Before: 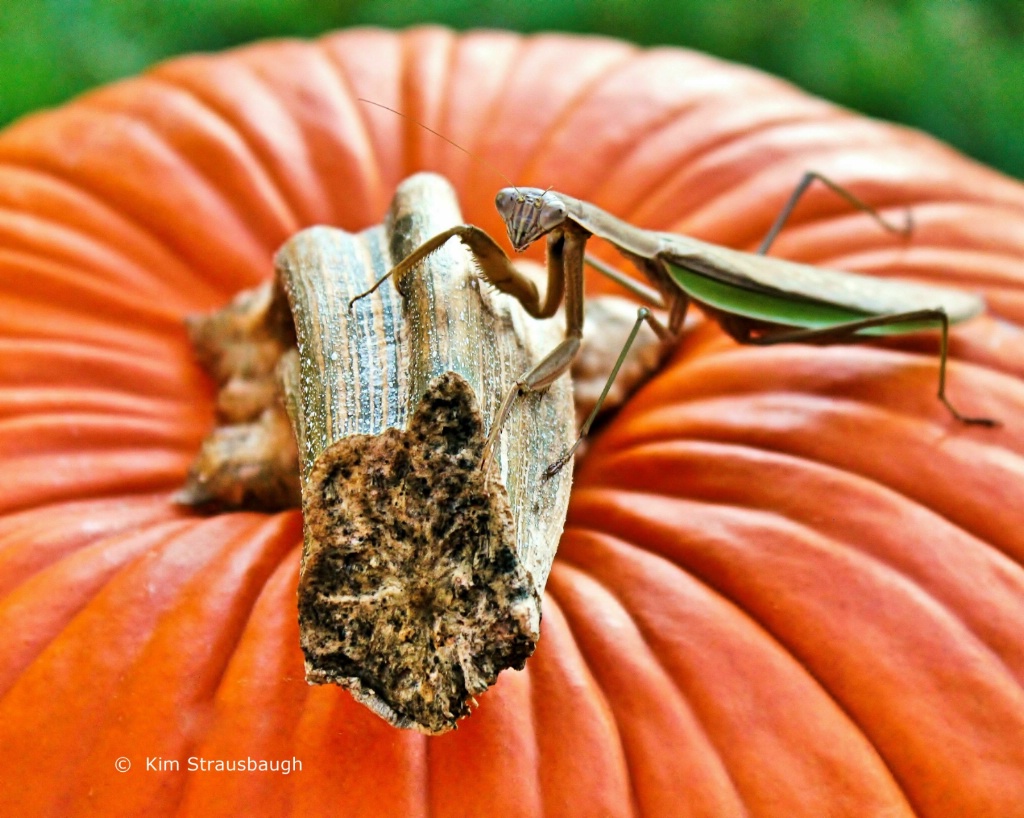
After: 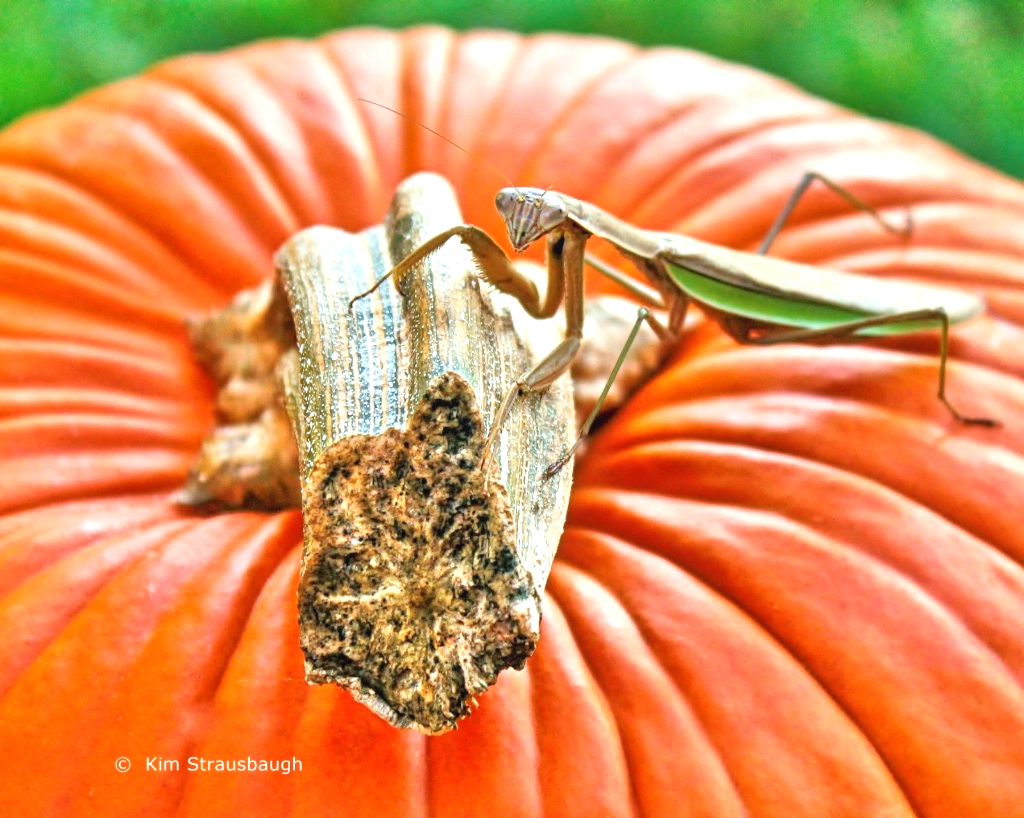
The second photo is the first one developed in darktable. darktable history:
local contrast: detail 109%
tone equalizer: -8 EV 2 EV, -7 EV 1.99 EV, -6 EV 1.99 EV, -5 EV 1.99 EV, -4 EV 1.99 EV, -3 EV 1.48 EV, -2 EV 0.991 EV, -1 EV 0.495 EV, luminance estimator HSV value / RGB max
